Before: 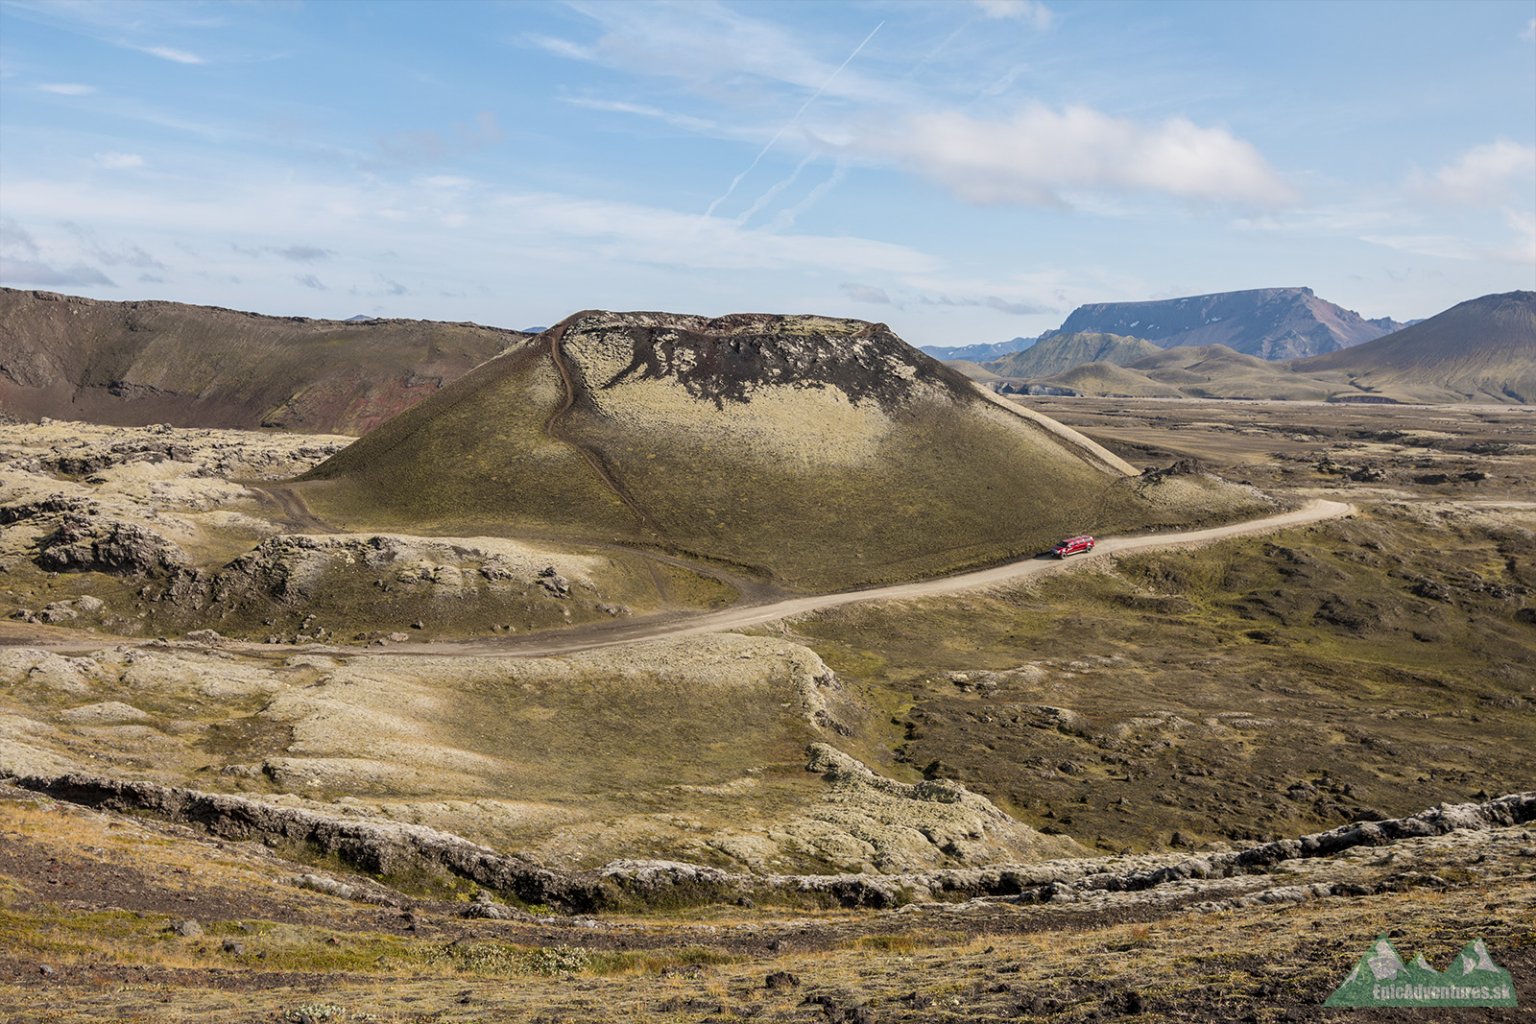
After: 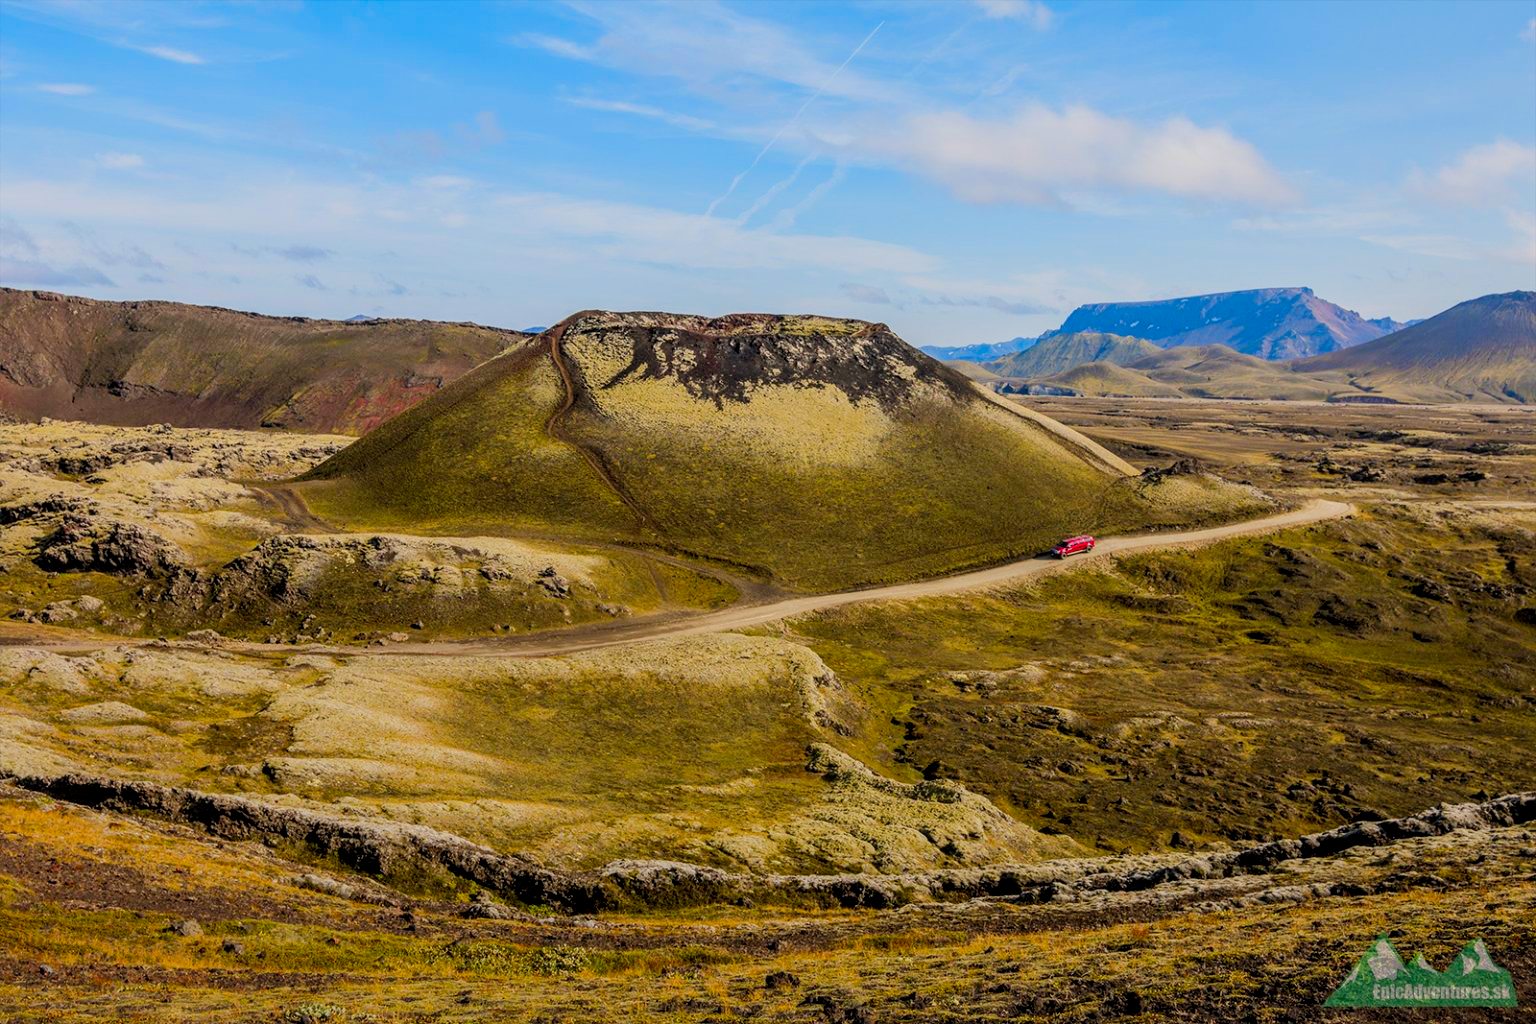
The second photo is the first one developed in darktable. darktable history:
local contrast: on, module defaults
filmic rgb: black relative exposure -7.65 EV, white relative exposure 4.56 EV, hardness 3.61, contrast 1.05
graduated density: rotation -180°, offset 27.42
color correction: saturation 2.15
